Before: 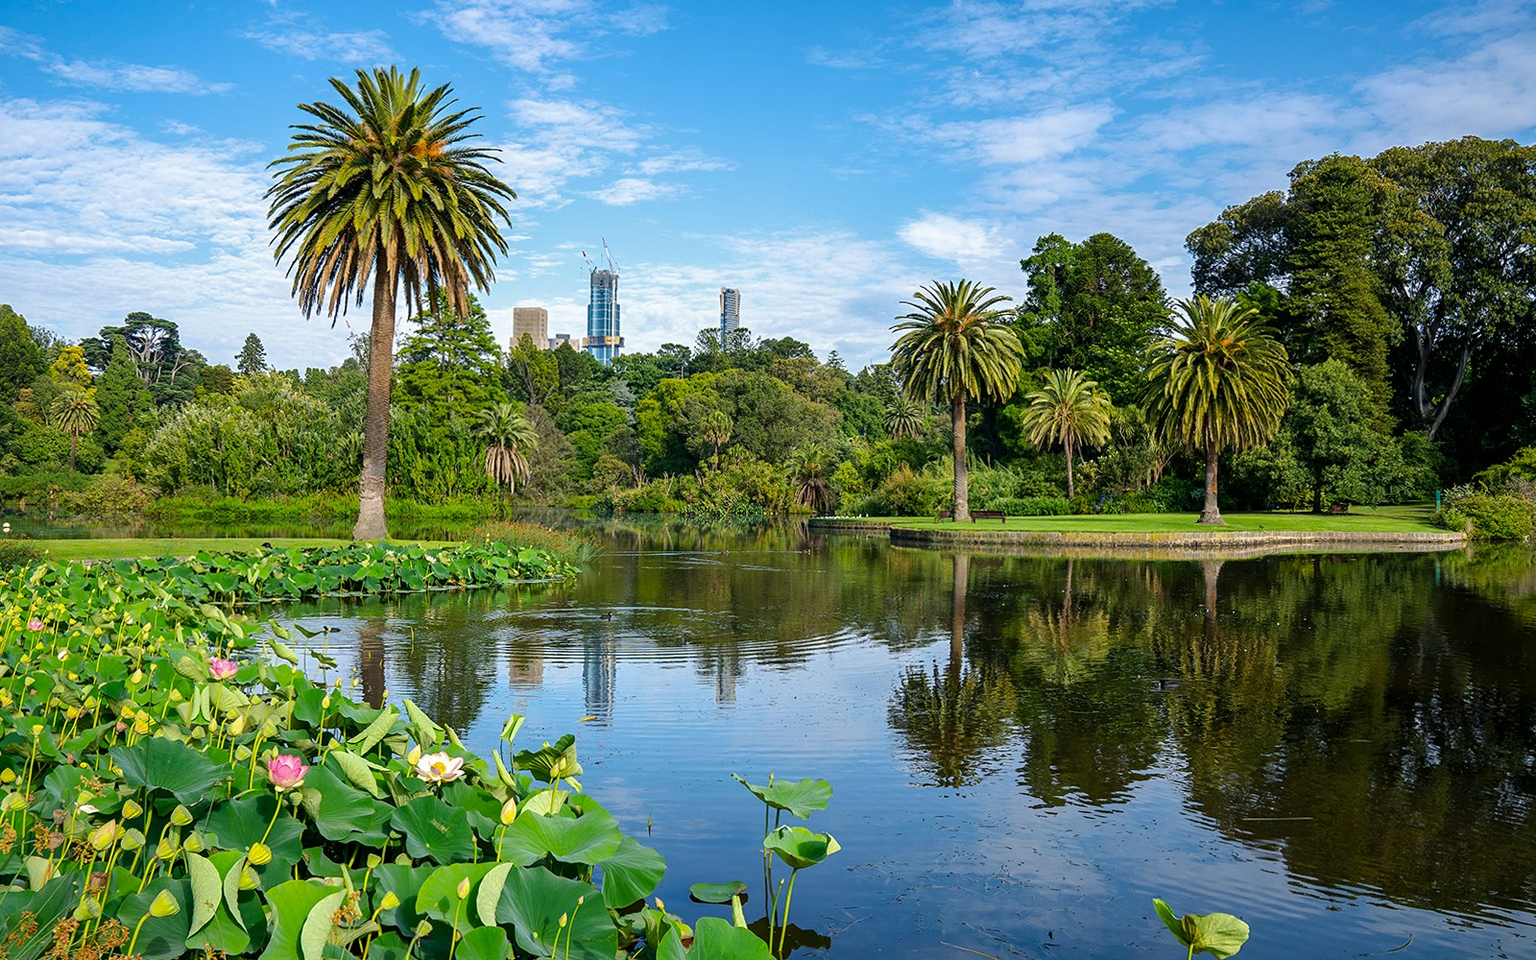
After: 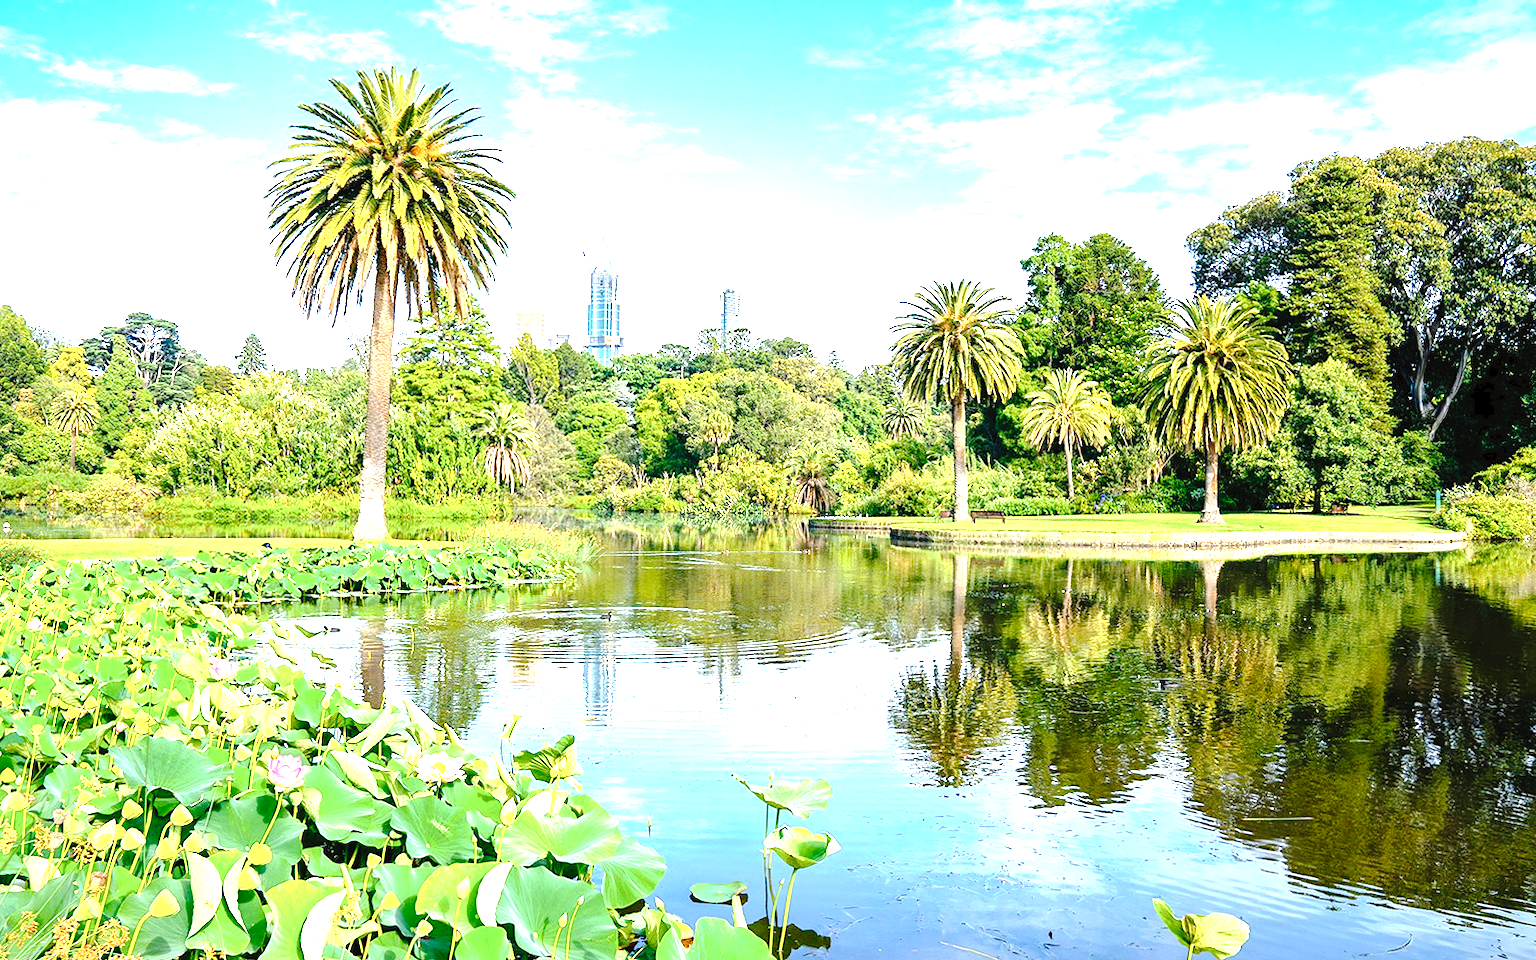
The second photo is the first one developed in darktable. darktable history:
exposure: exposure 2.25 EV, compensate highlight preservation false
tone curve: curves: ch0 [(0, 0) (0.003, 0.031) (0.011, 0.033) (0.025, 0.038) (0.044, 0.049) (0.069, 0.059) (0.1, 0.071) (0.136, 0.093) (0.177, 0.142) (0.224, 0.204) (0.277, 0.292) (0.335, 0.387) (0.399, 0.484) (0.468, 0.567) (0.543, 0.643) (0.623, 0.712) (0.709, 0.776) (0.801, 0.837) (0.898, 0.903) (1, 1)], preserve colors none
